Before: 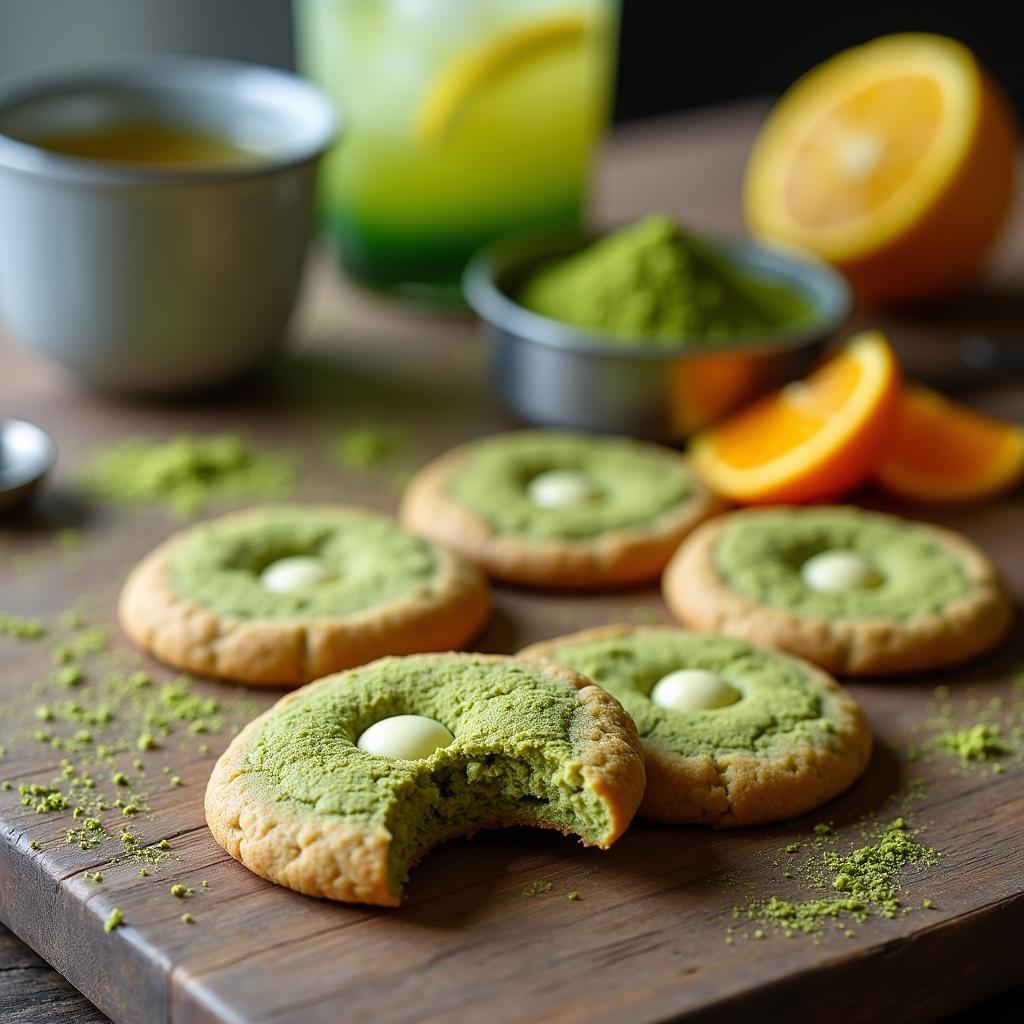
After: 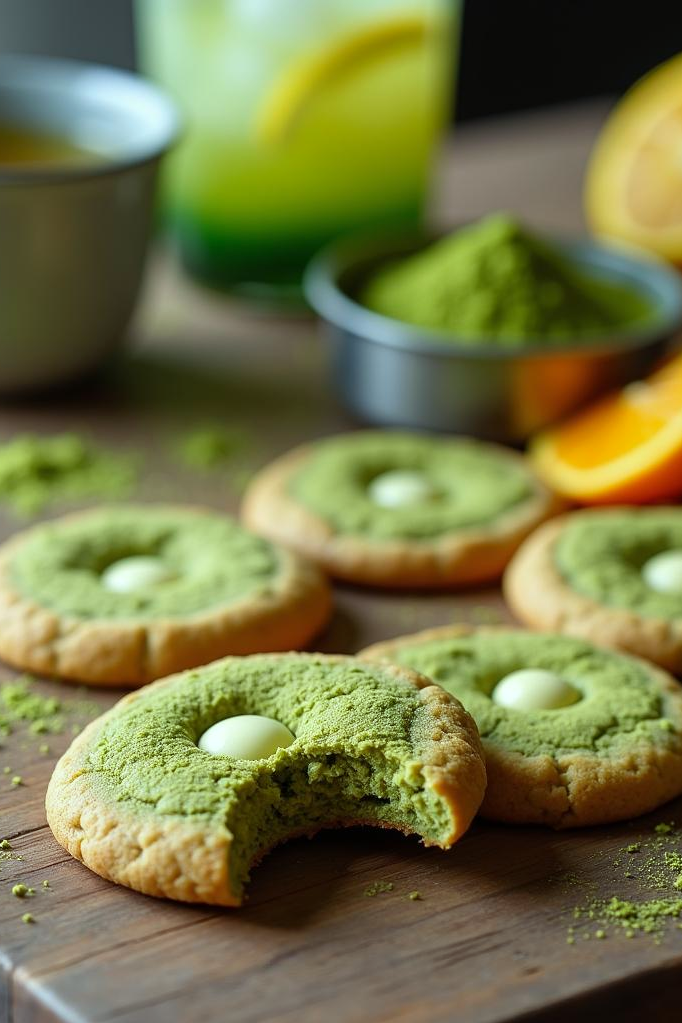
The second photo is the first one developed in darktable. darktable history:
color correction: highlights a* -6.69, highlights b* 0.49
crop and rotate: left 15.546%, right 17.787%
